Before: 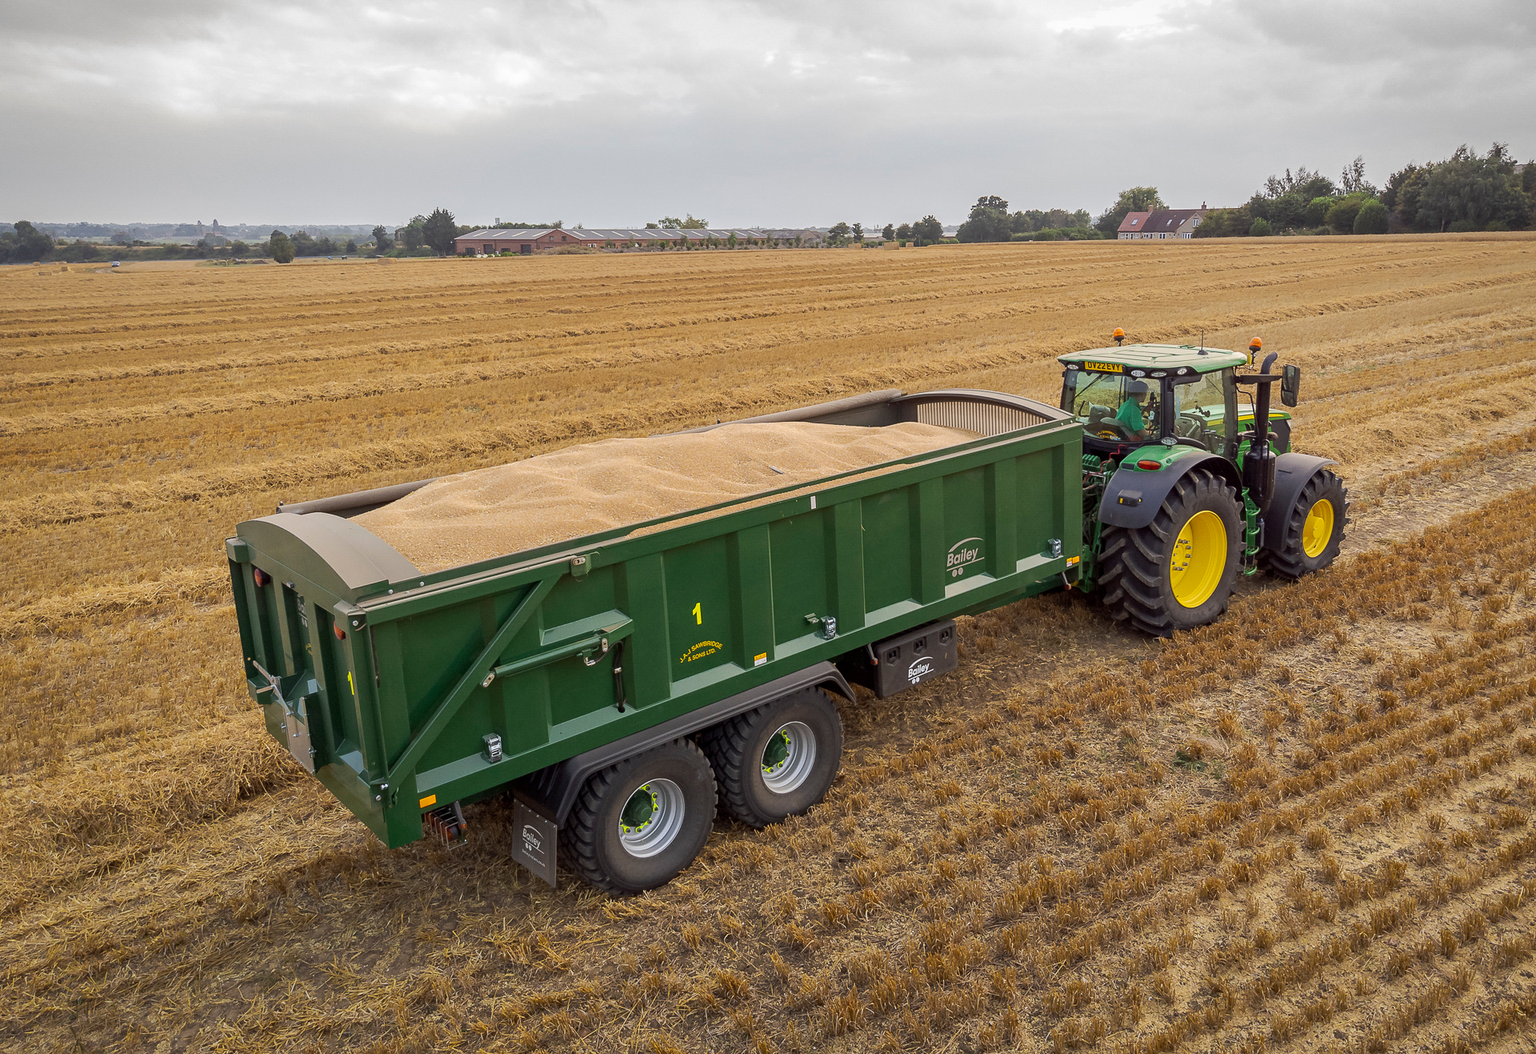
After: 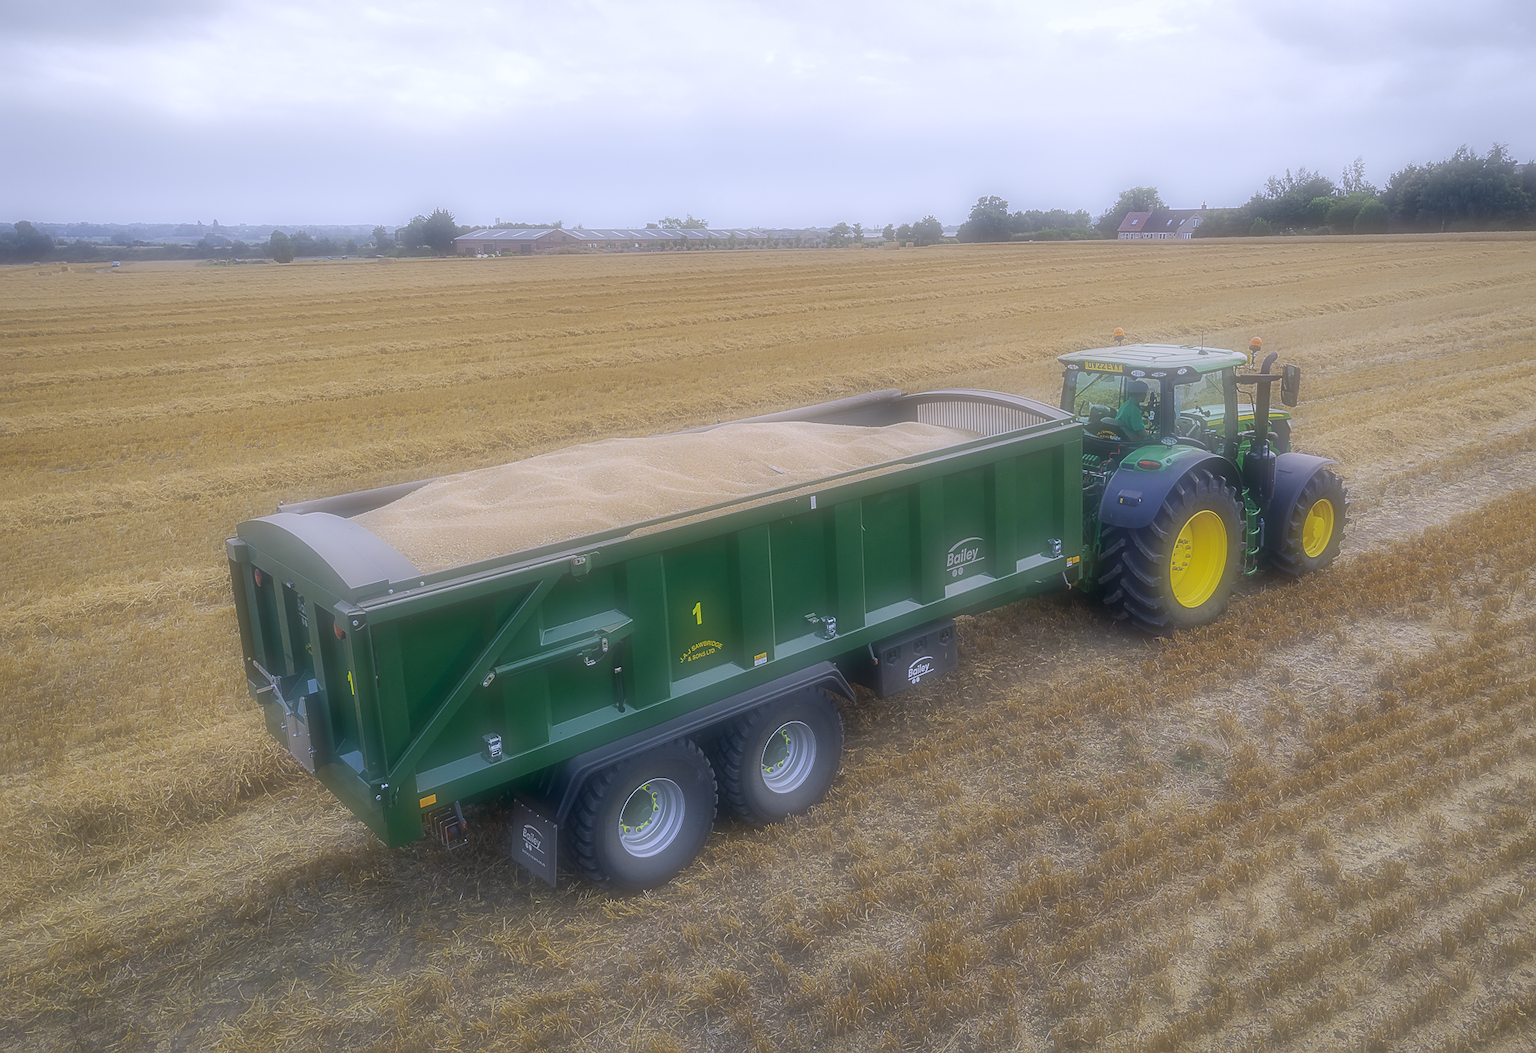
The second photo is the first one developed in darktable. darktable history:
white balance: red 0.871, blue 1.249
sharpen: radius 1.559, amount 0.373, threshold 1.271
soften: on, module defaults
color correction: highlights a* 5.38, highlights b* 5.3, shadows a* -4.26, shadows b* -5.11
